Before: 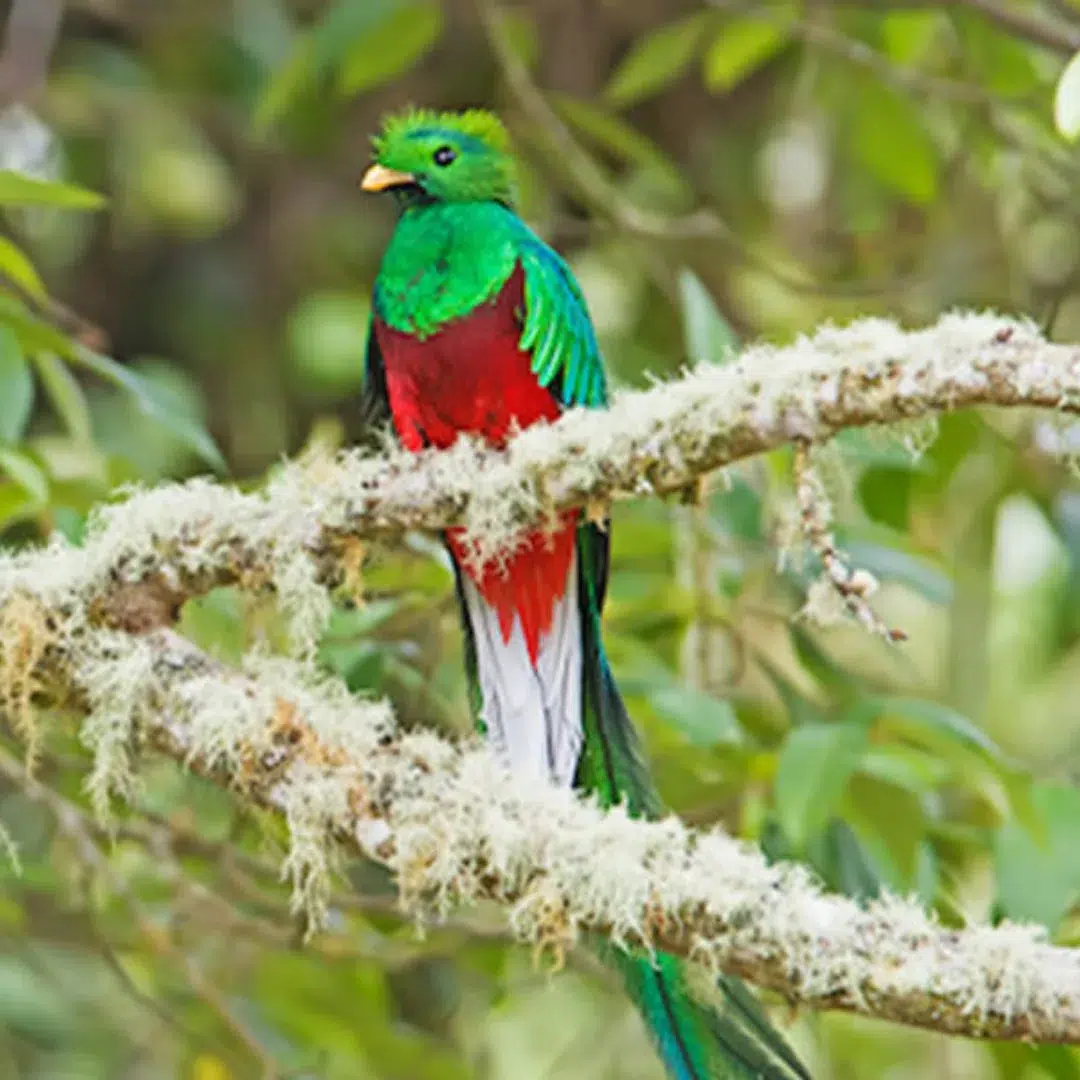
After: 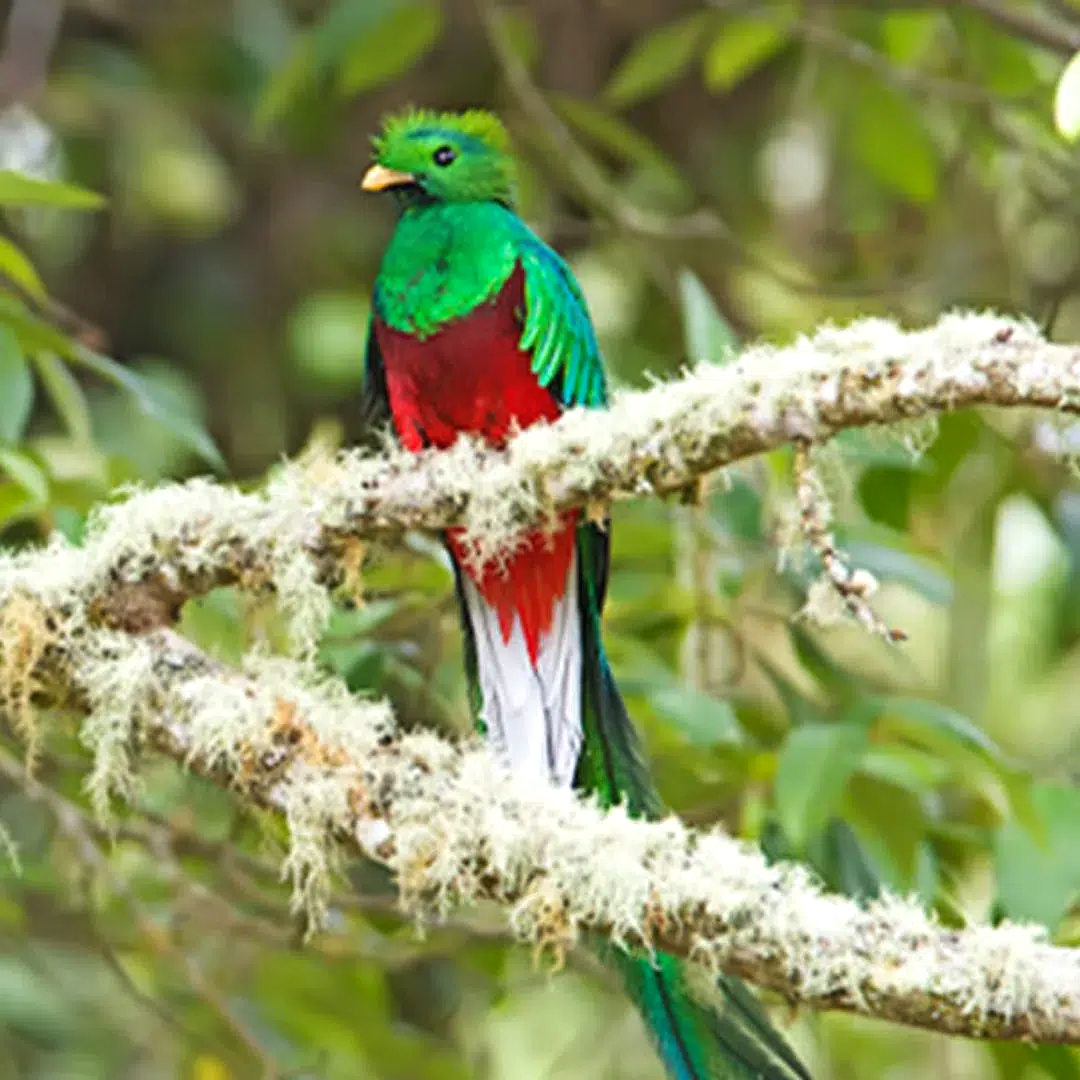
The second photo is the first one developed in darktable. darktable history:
base curve: curves: ch0 [(0, 0) (0.472, 0.455) (1, 1)], preserve colors none
tone equalizer: -8 EV -0.001 EV, -7 EV 0.001 EV, -6 EV -0.002 EV, -5 EV -0.003 EV, -4 EV -0.062 EV, -3 EV -0.222 EV, -2 EV -0.267 EV, -1 EV 0.105 EV, +0 EV 0.303 EV
shadows and highlights: shadows 35, highlights -35, soften with gaussian
